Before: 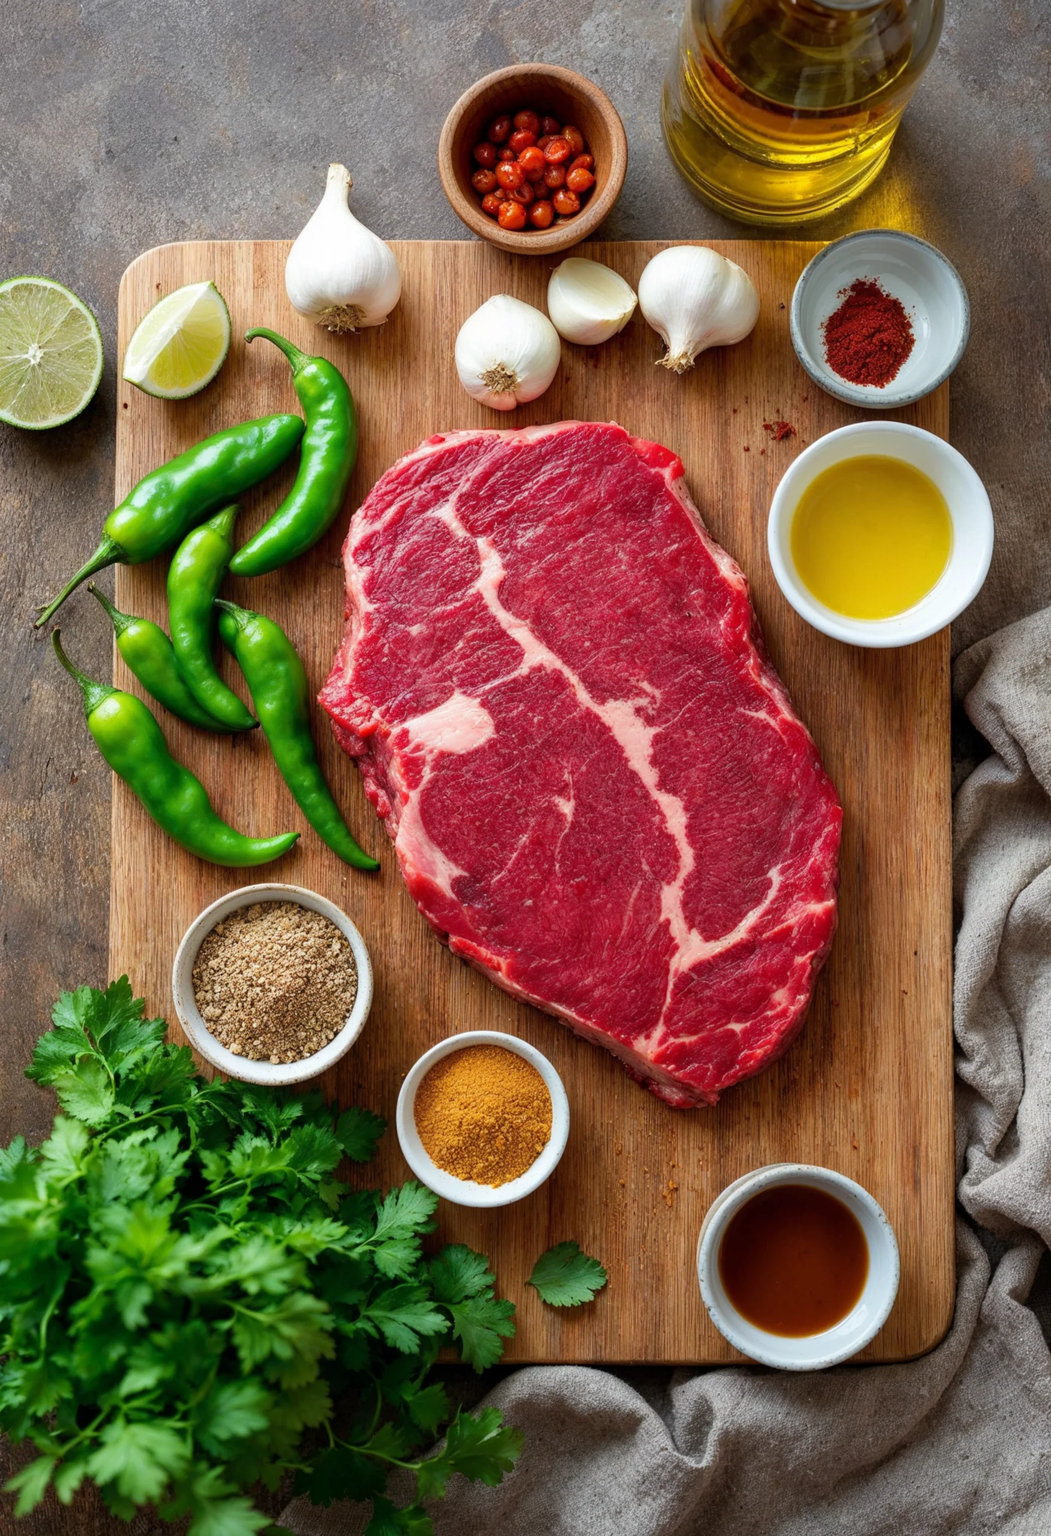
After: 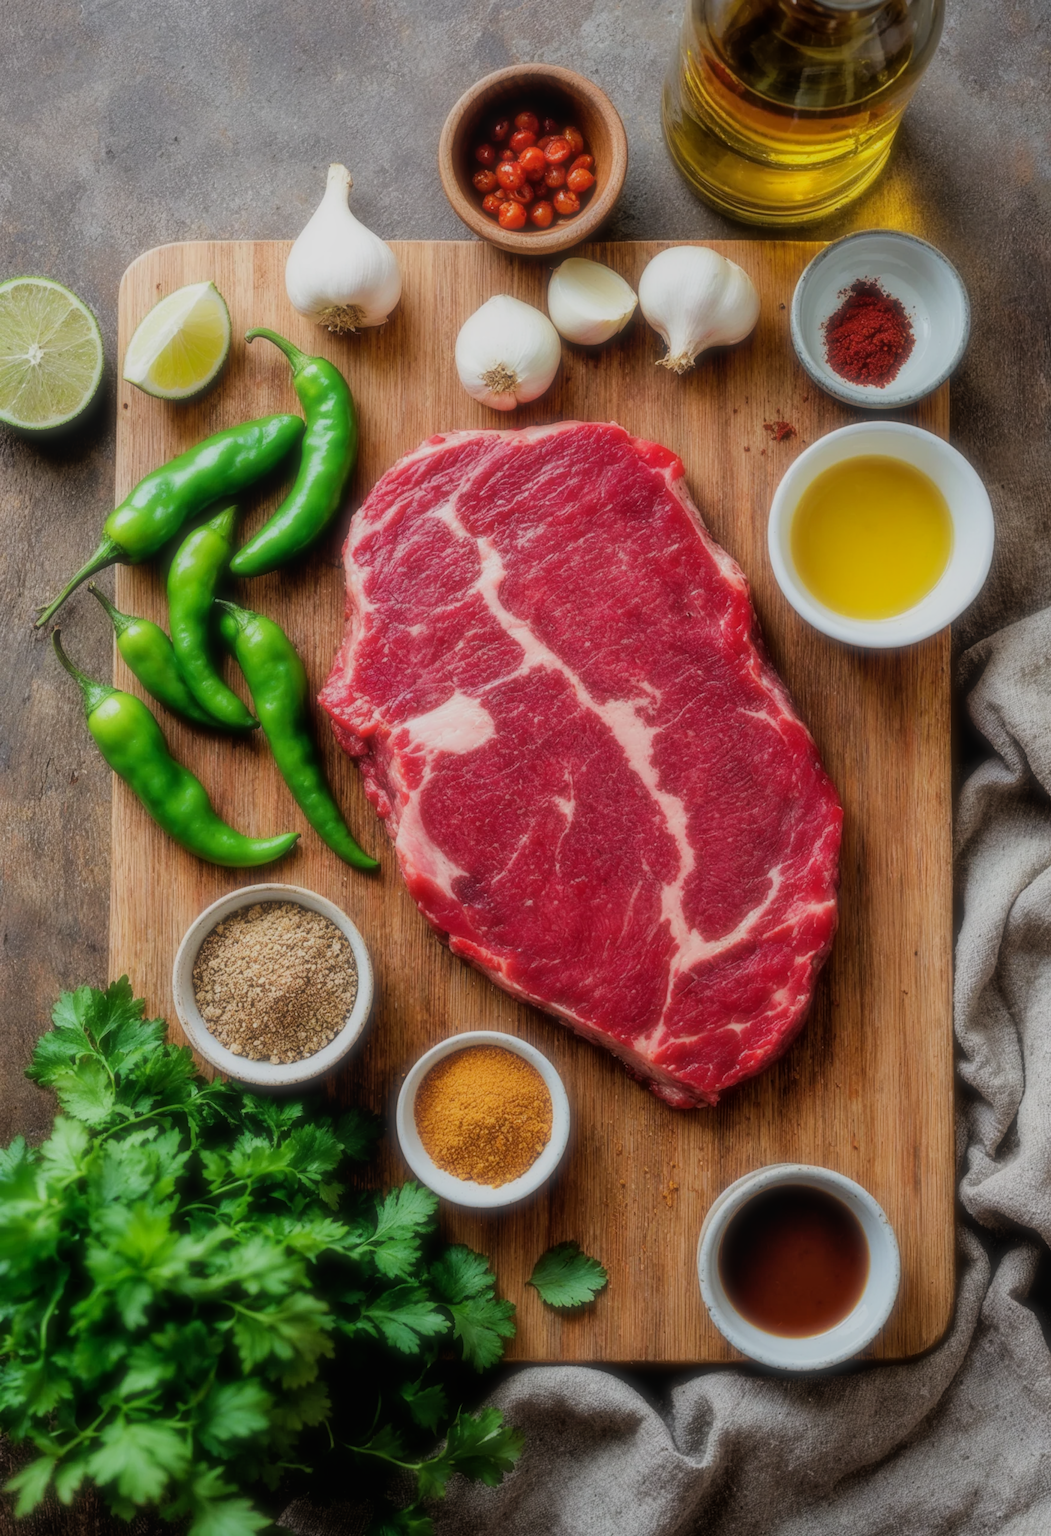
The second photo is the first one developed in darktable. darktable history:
local contrast: detail 110%
soften: size 19.52%, mix 20.32%
filmic rgb: black relative exposure -4.88 EV, hardness 2.82
